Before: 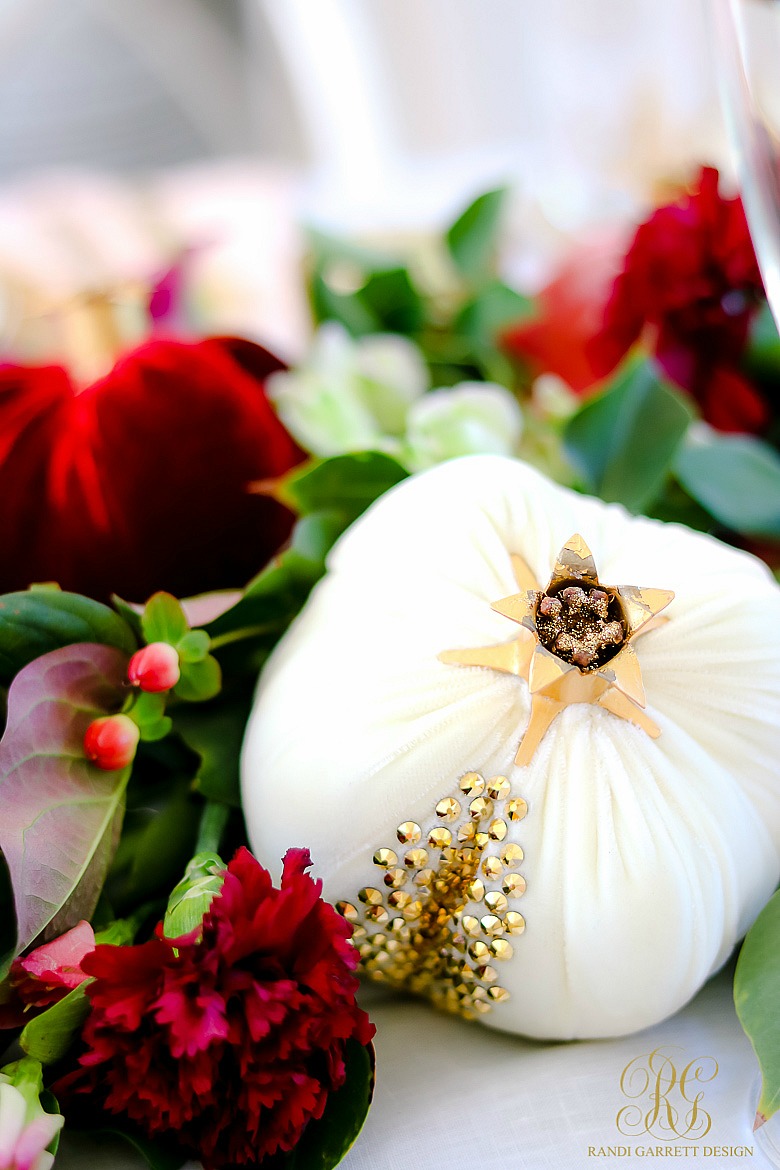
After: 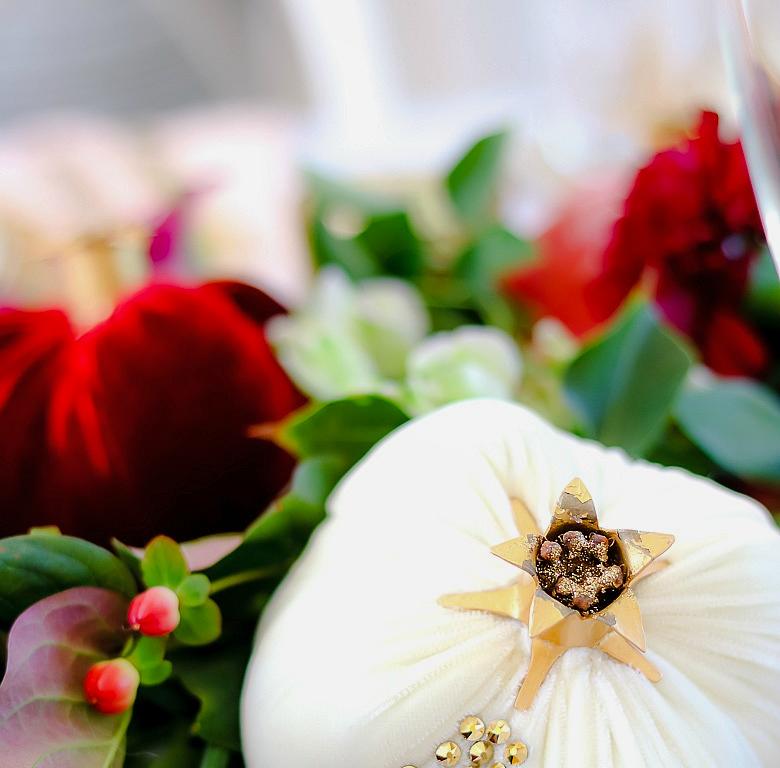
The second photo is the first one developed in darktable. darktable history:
crop and rotate: top 4.819%, bottom 29.497%
shadows and highlights: shadows 25.22, white point adjustment -3.18, highlights -29.95
